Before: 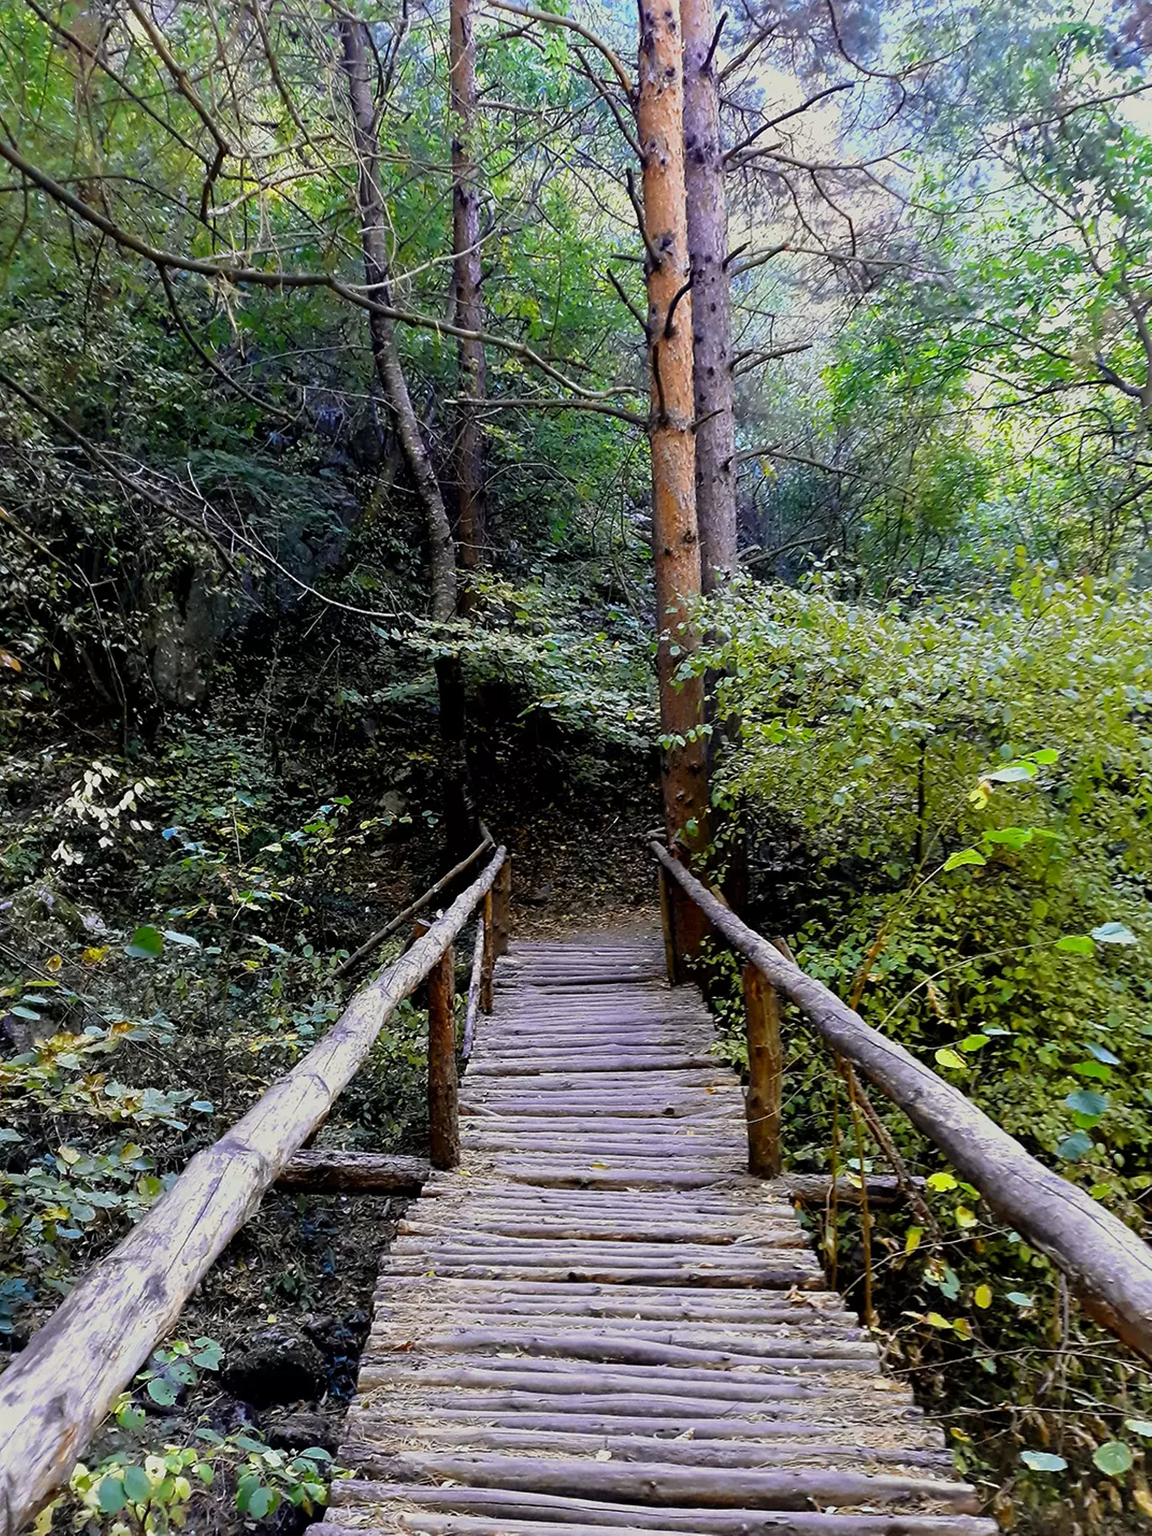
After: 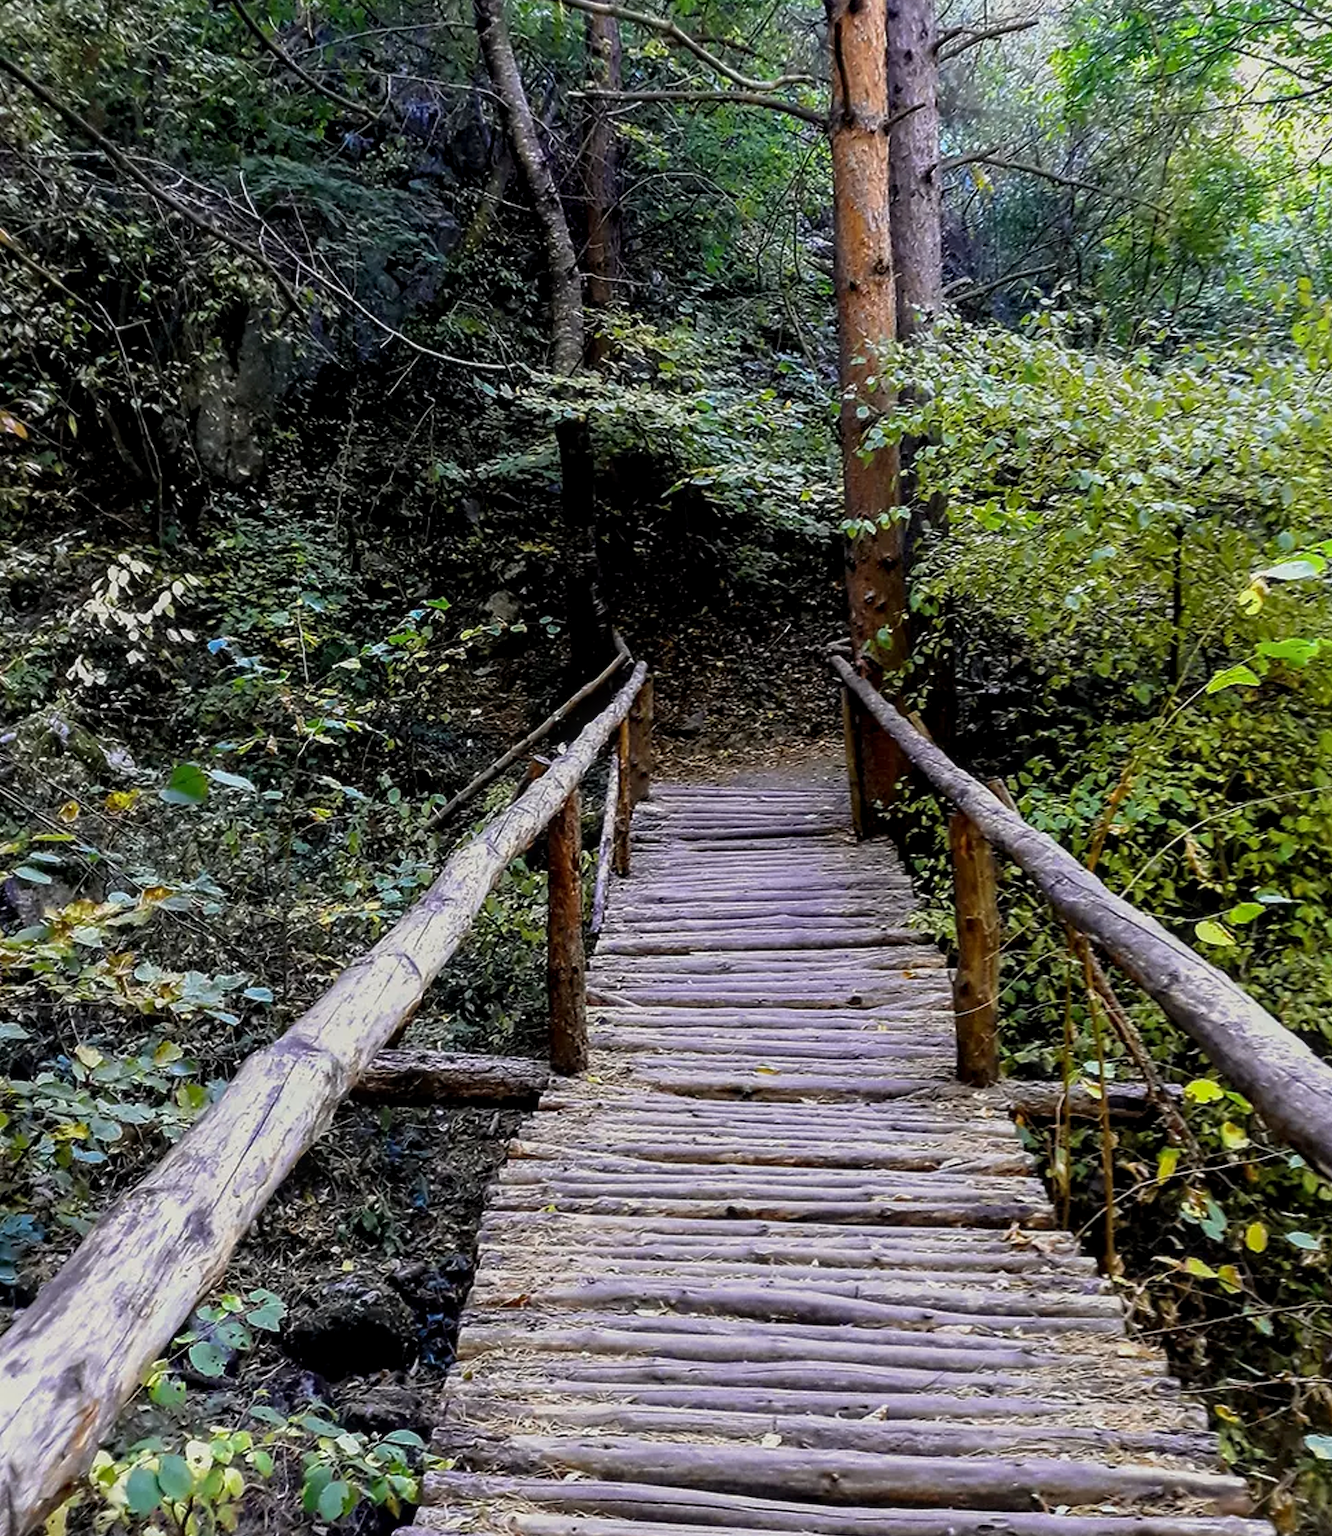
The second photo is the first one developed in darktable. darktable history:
crop: top 21.375%, right 9.467%, bottom 0.333%
local contrast: on, module defaults
